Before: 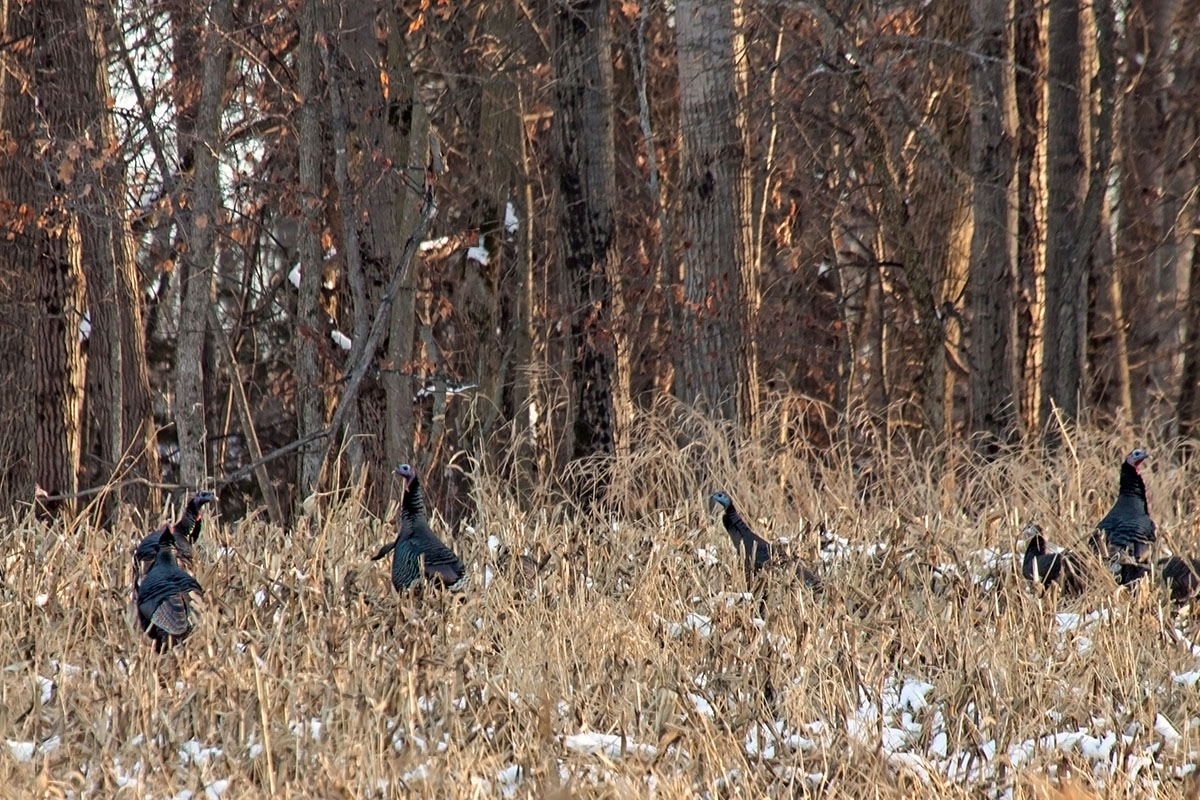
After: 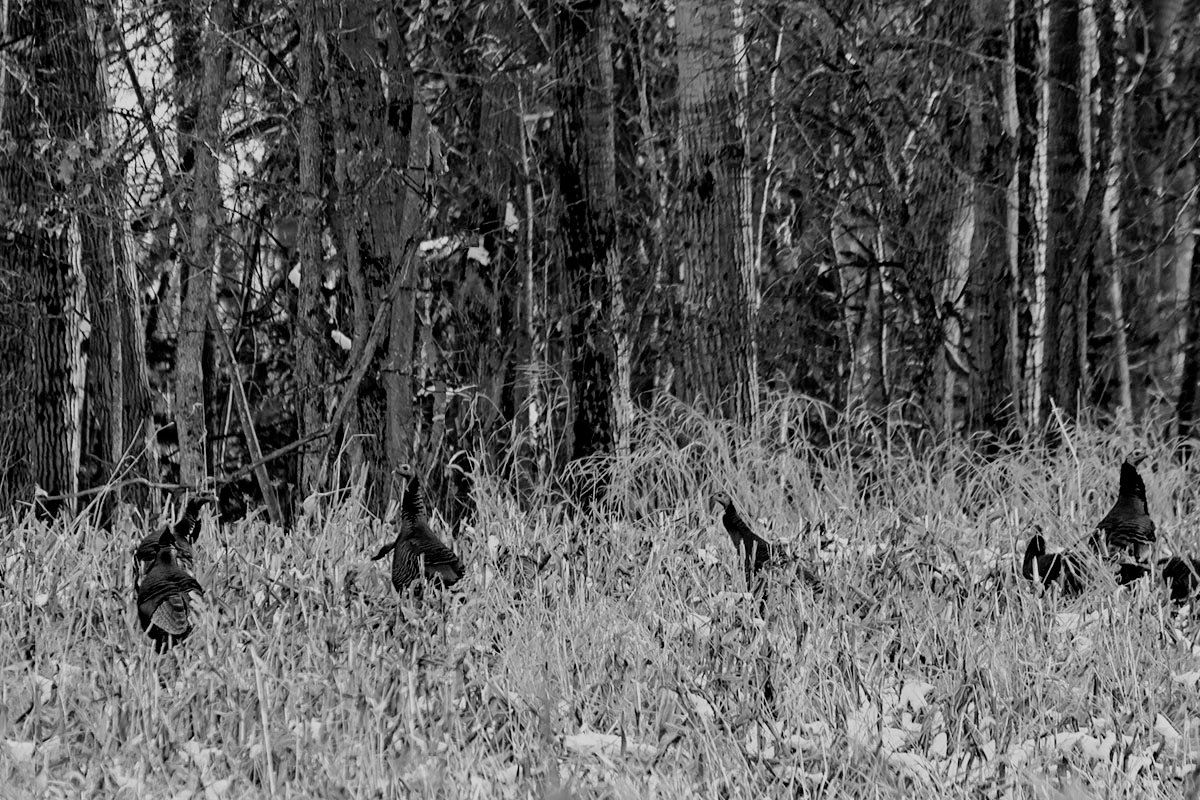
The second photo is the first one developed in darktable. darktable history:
filmic rgb: black relative exposure -4.58 EV, white relative exposure 4.8 EV, threshold 3 EV, hardness 2.36, latitude 36.07%, contrast 1.048, highlights saturation mix 1.32%, shadows ↔ highlights balance 1.25%, color science v4 (2020), enable highlight reconstruction true
monochrome: on, module defaults
